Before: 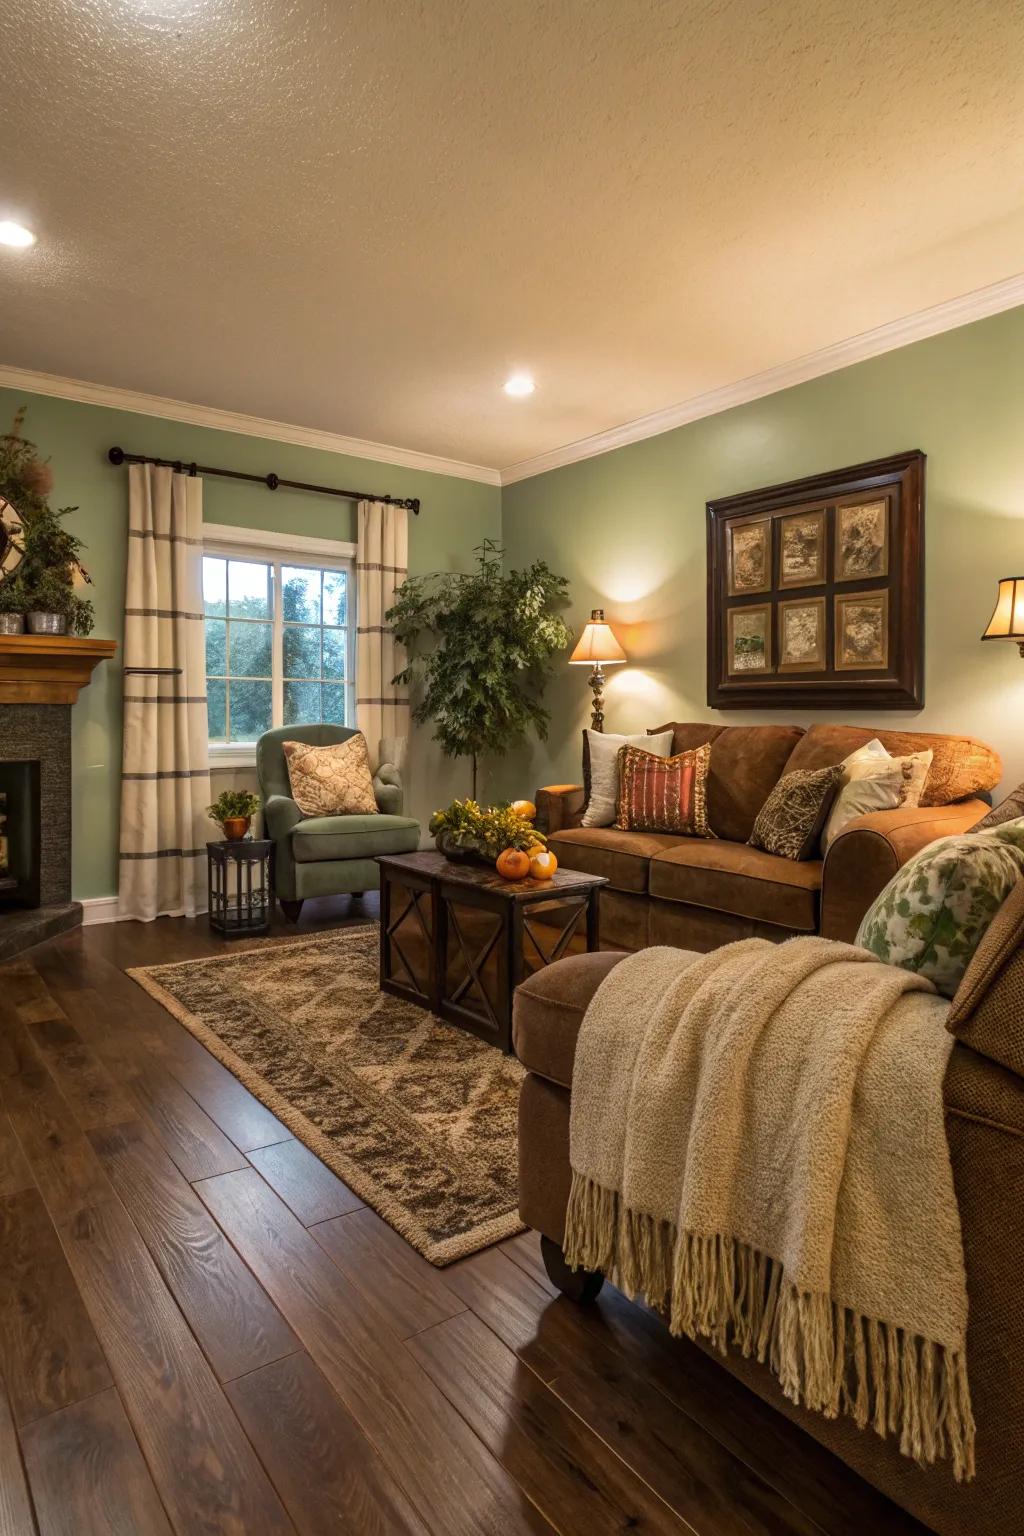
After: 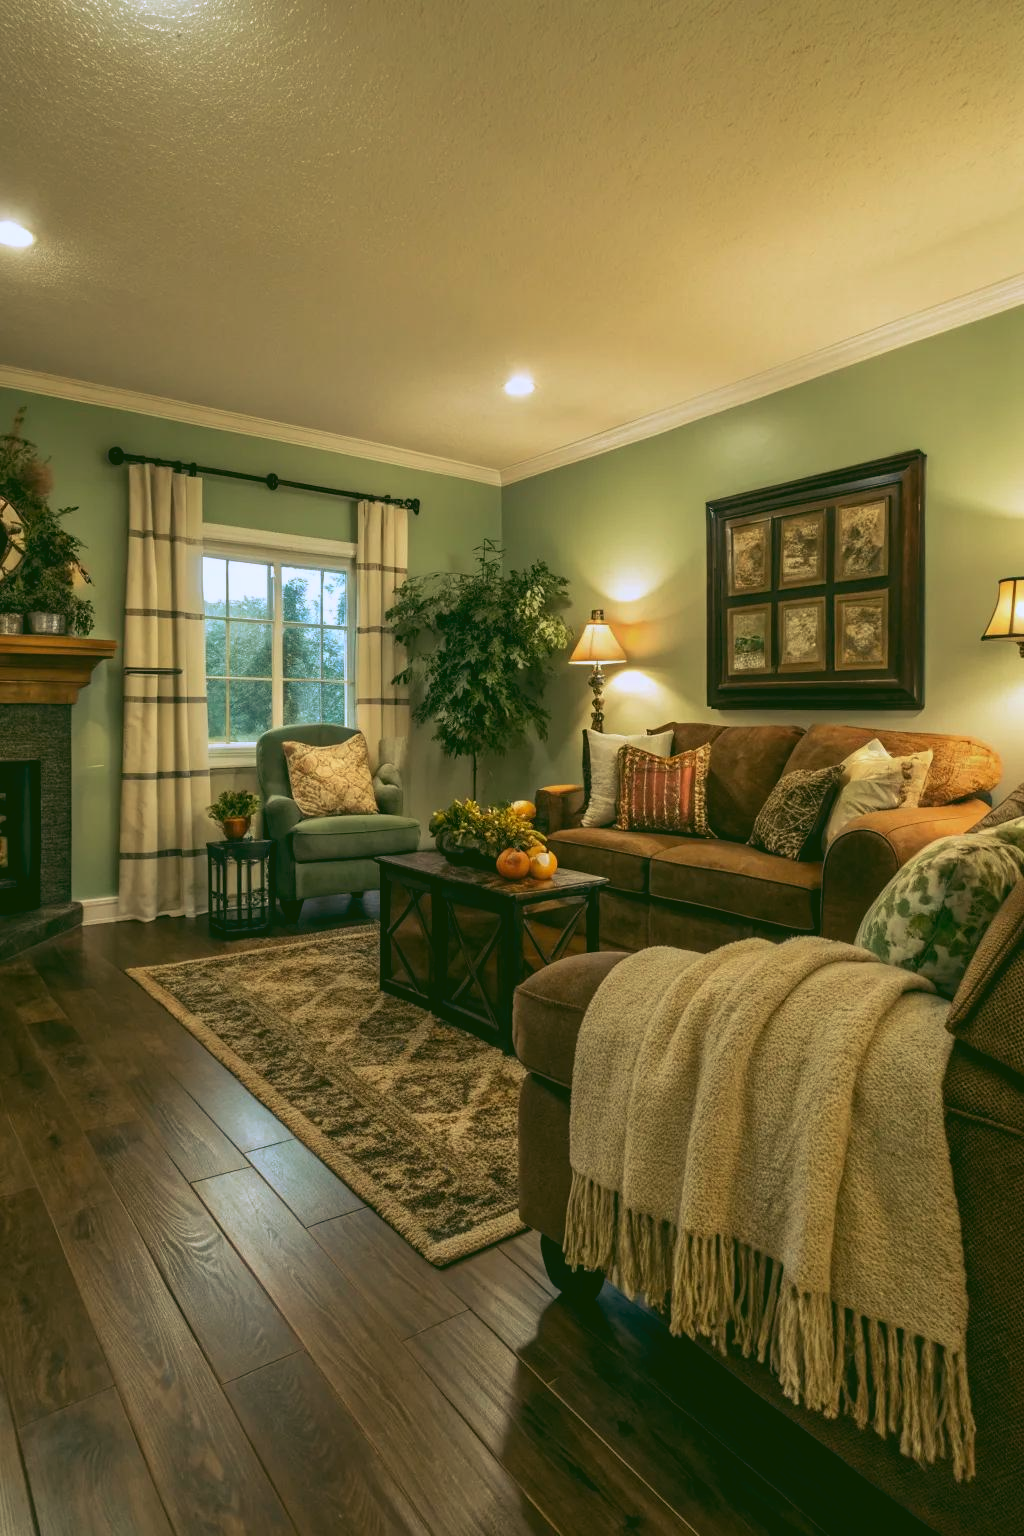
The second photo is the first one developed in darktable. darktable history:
rgb curve: curves: ch0 [(0.123, 0.061) (0.995, 0.887)]; ch1 [(0.06, 0.116) (1, 0.906)]; ch2 [(0, 0) (0.824, 0.69) (1, 1)], mode RGB, independent channels, compensate middle gray true
contrast brightness saturation: saturation -0.05
exposure: exposure 0.207 EV, compensate highlight preservation false
